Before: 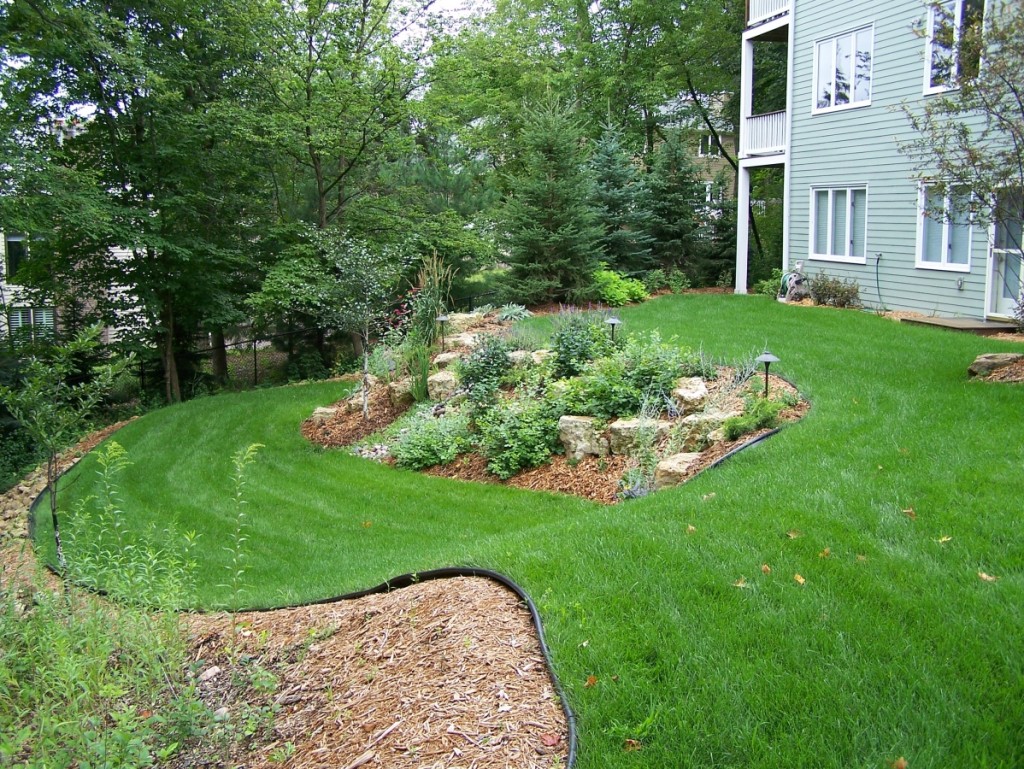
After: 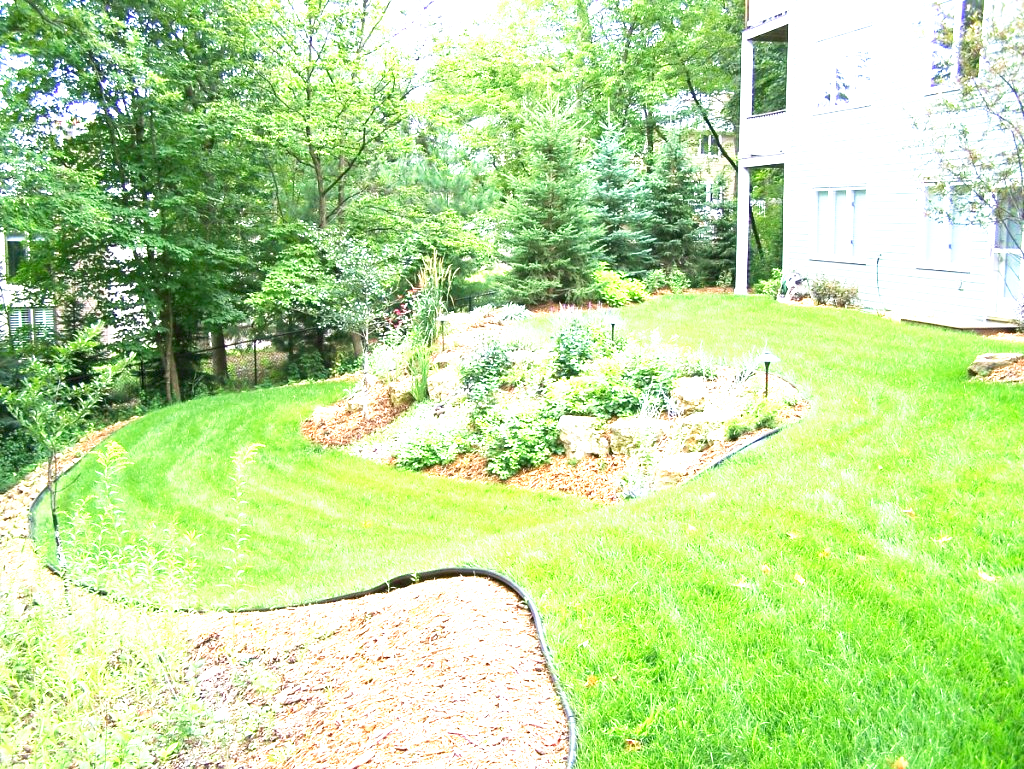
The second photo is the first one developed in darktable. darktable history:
base curve: curves: ch0 [(0, 0) (0.688, 0.865) (1, 1)], preserve colors none
exposure: black level correction 0, exposure 1.912 EV, compensate highlight preservation false
